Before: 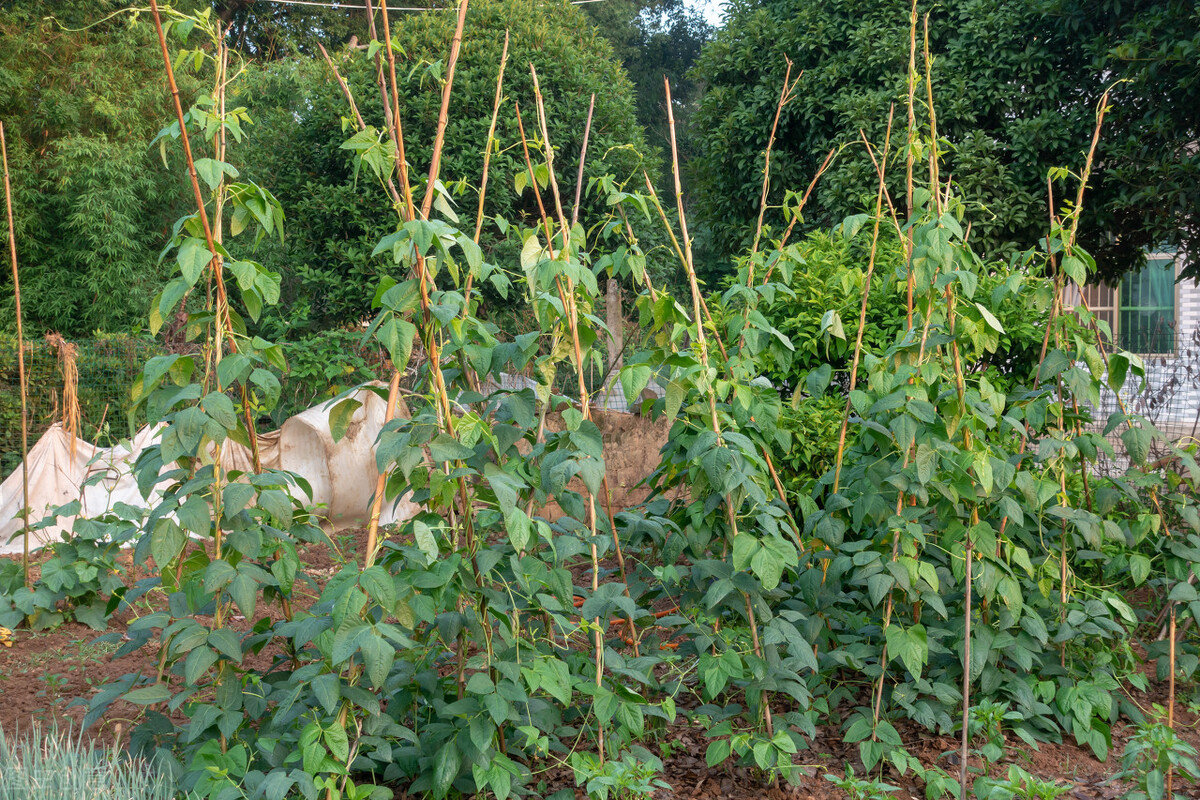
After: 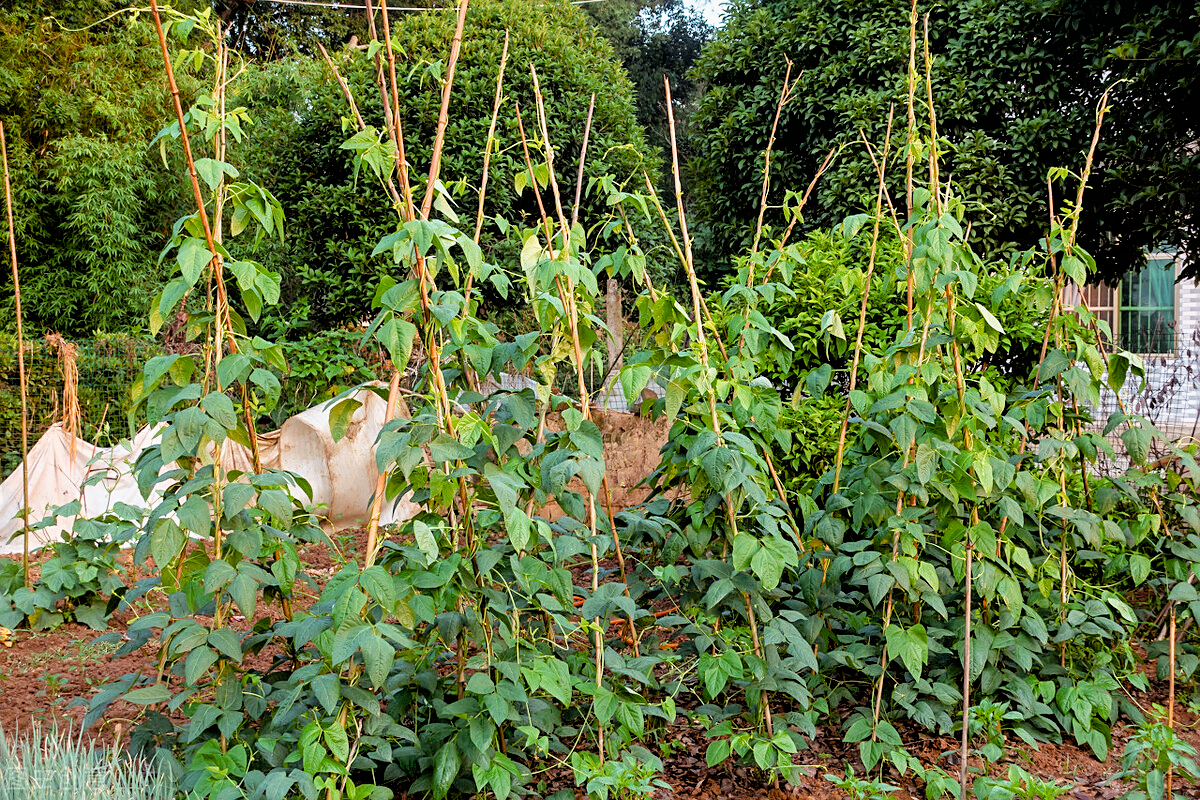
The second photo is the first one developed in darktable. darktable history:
color balance rgb: shadows lift › chroma 4.753%, shadows lift › hue 23.98°, perceptual saturation grading › global saturation 34.836%, perceptual saturation grading › highlights -29.991%, perceptual saturation grading › shadows 34.706%, perceptual brilliance grading › mid-tones 10.851%, perceptual brilliance grading › shadows 15.15%
filmic rgb: black relative exposure -3.73 EV, white relative exposure 2.76 EV, dynamic range scaling -5.33%, hardness 3.03
sharpen: on, module defaults
tone equalizer: on, module defaults
